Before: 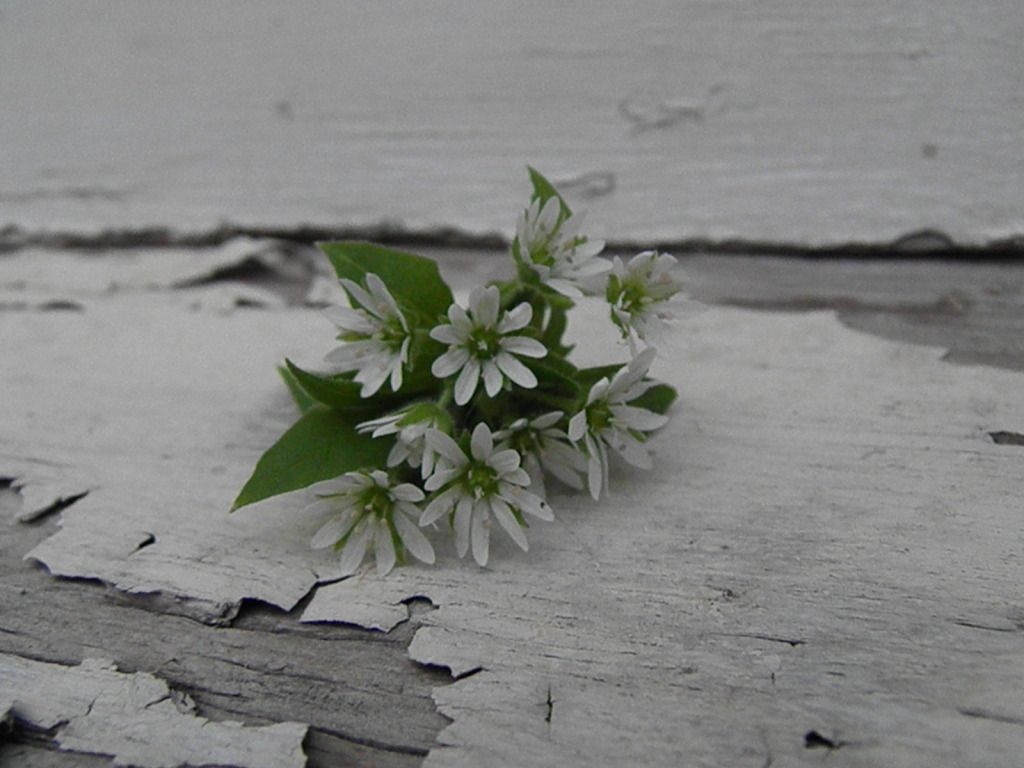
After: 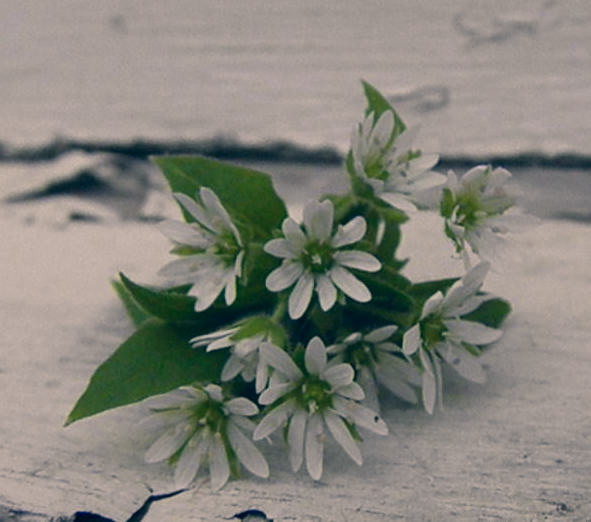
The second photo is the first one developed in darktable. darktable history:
crop: left 16.247%, top 11.293%, right 26.038%, bottom 20.697%
exposure: exposure 0.197 EV, compensate highlight preservation false
color correction: highlights a* 10.32, highlights b* 14.58, shadows a* -9.89, shadows b* -15.06
